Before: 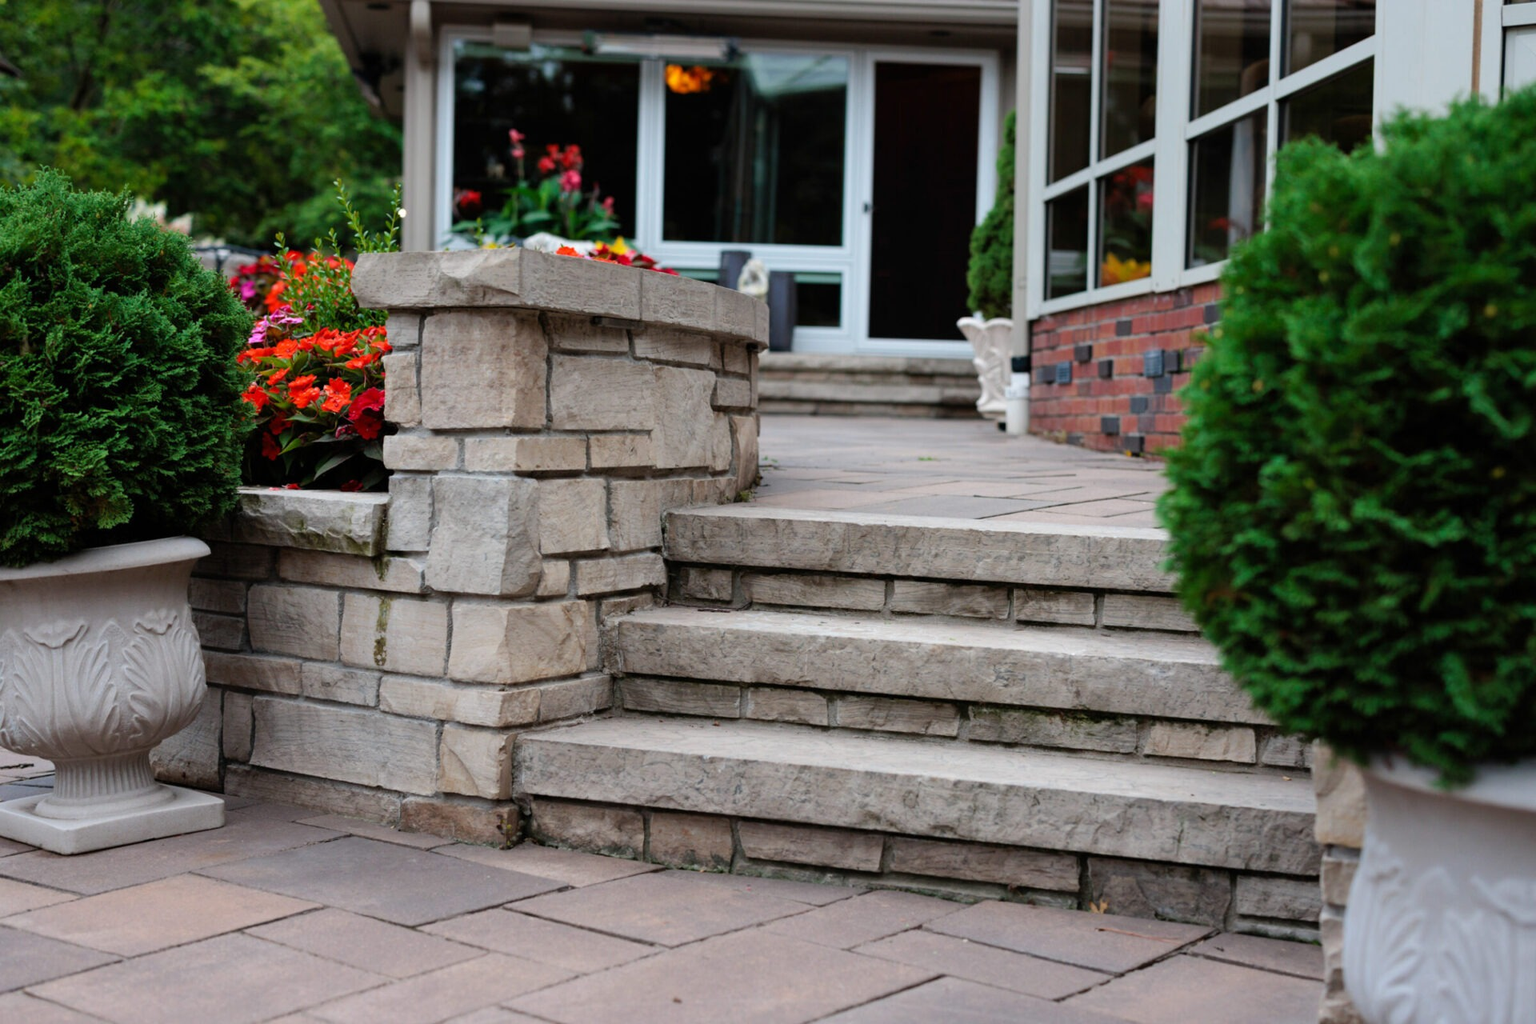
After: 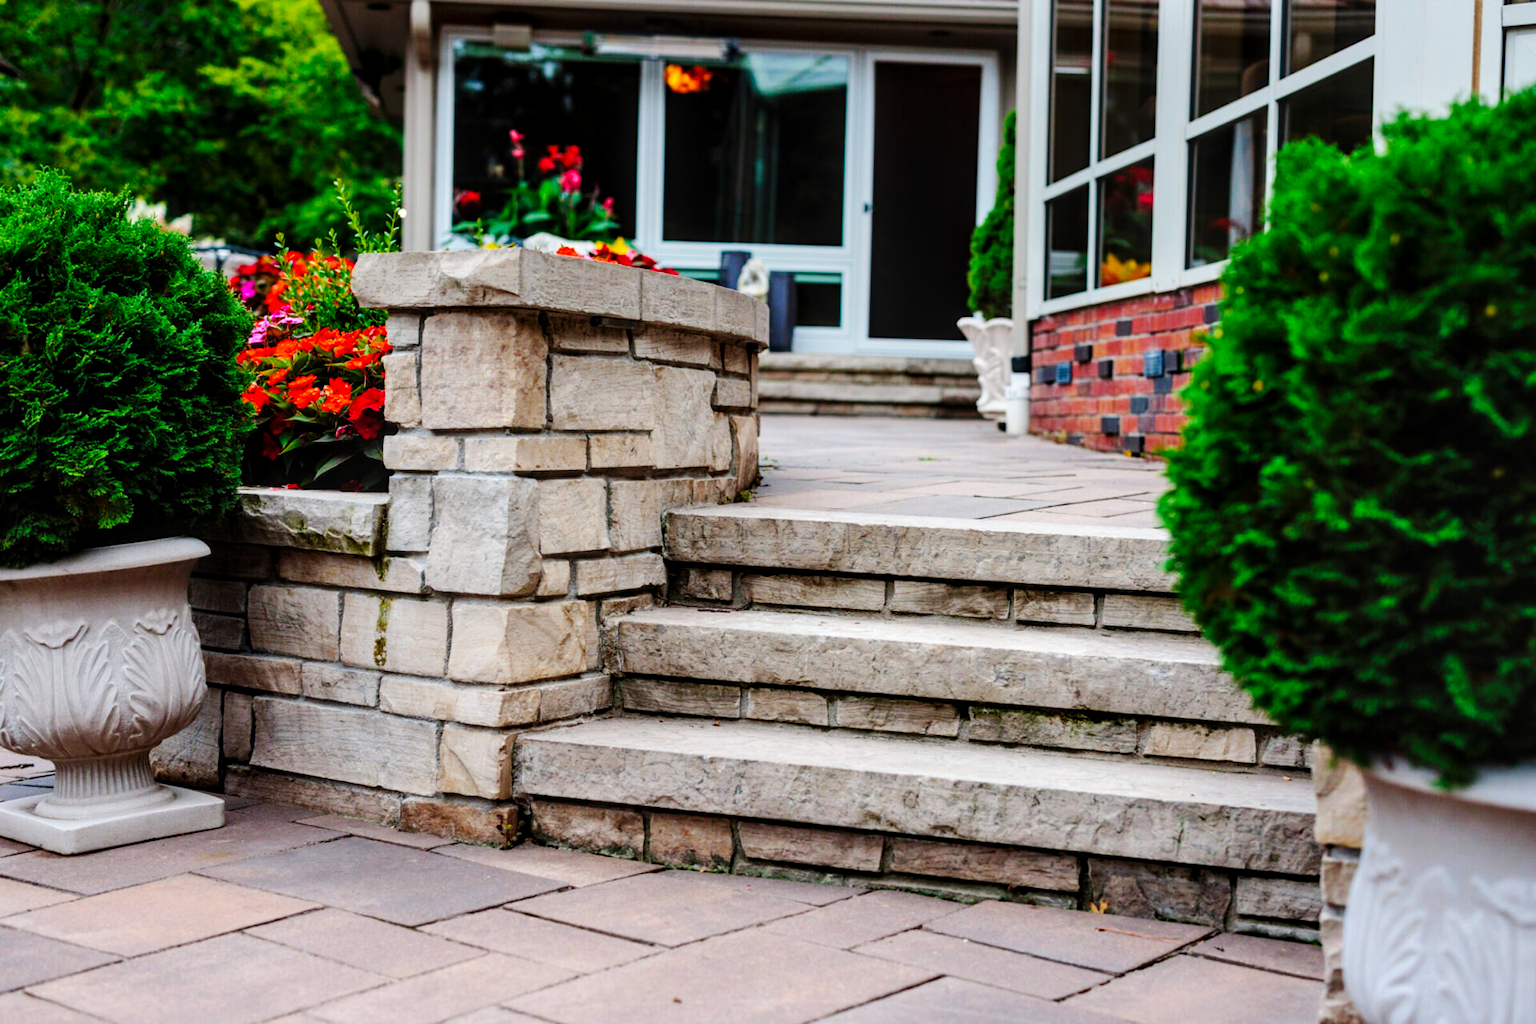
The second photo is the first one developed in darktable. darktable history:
color balance rgb: perceptual saturation grading › global saturation 25%, global vibrance 20%
local contrast: detail 130%
base curve: curves: ch0 [(0, 0) (0.036, 0.025) (0.121, 0.166) (0.206, 0.329) (0.605, 0.79) (1, 1)], preserve colors none
